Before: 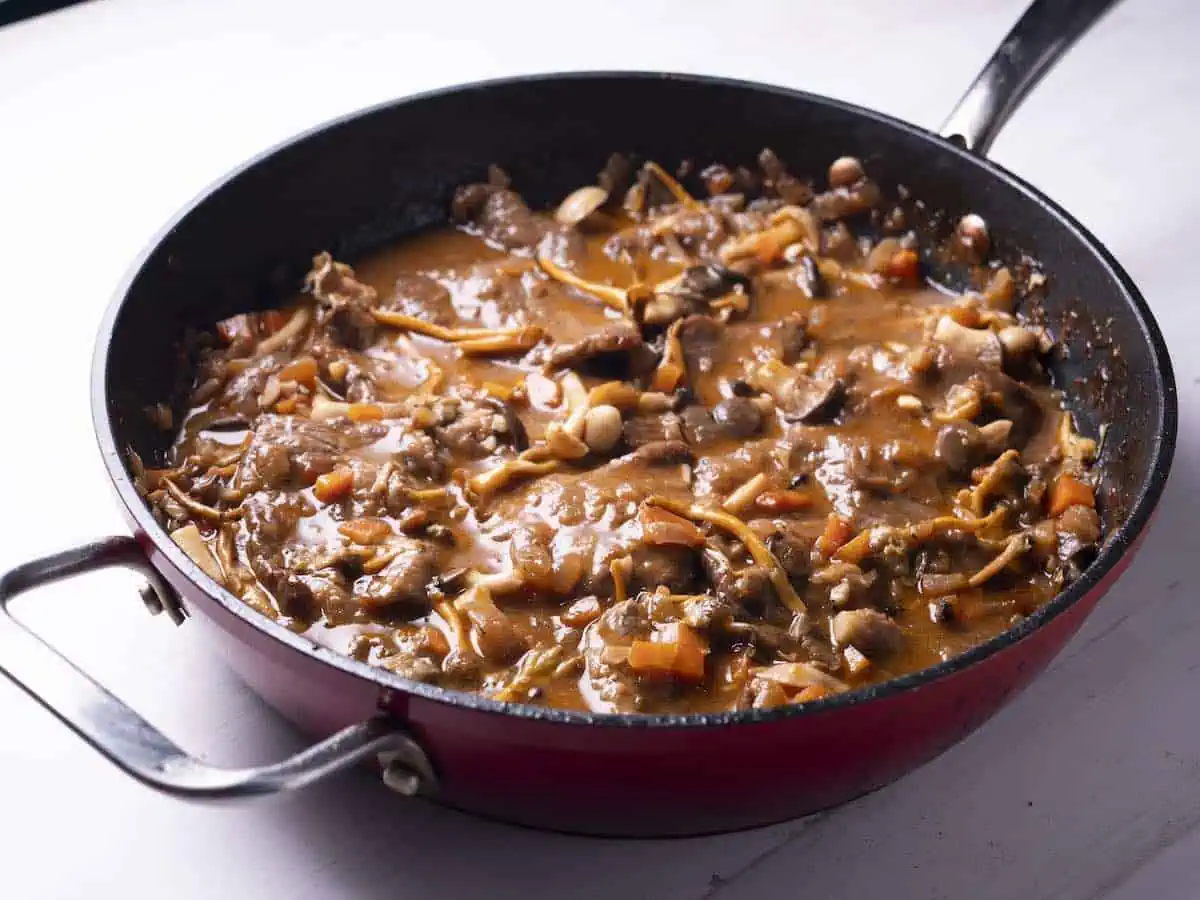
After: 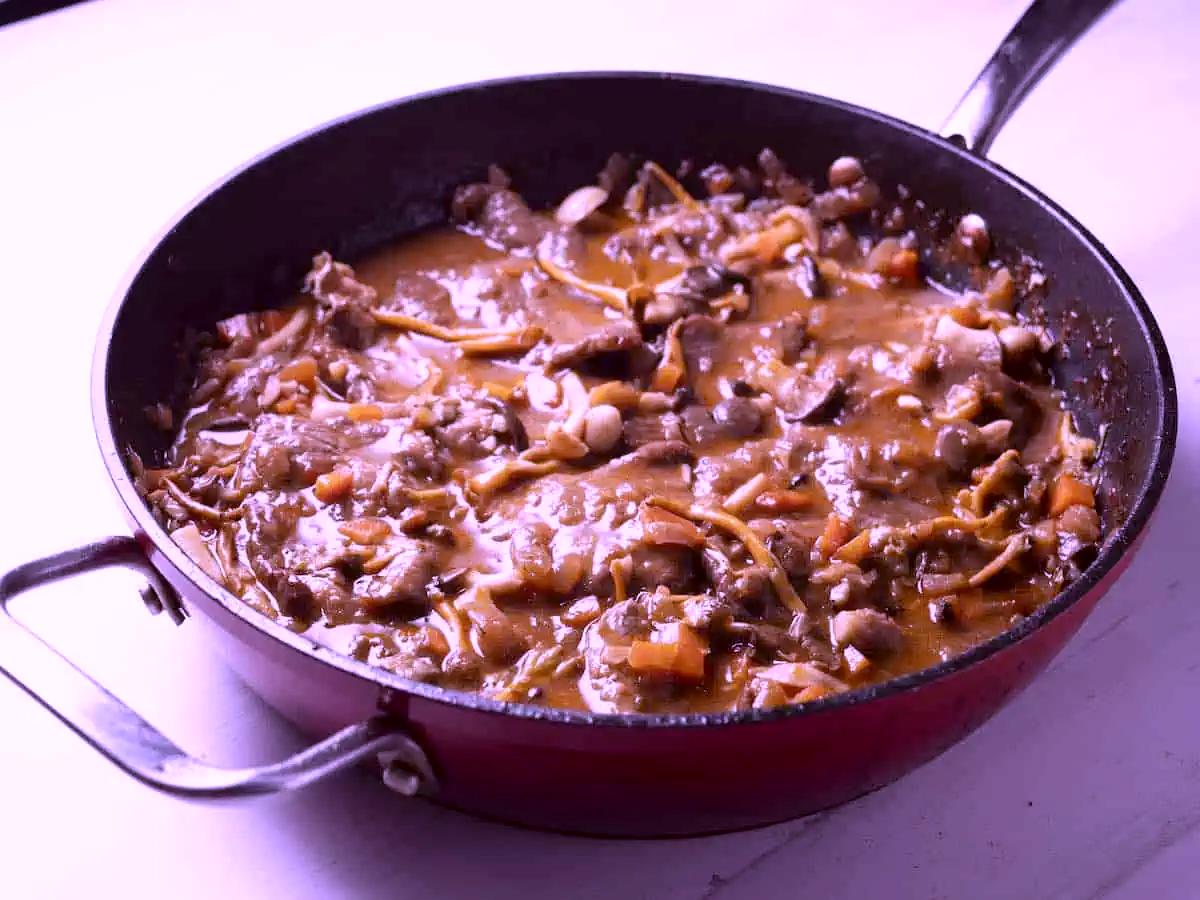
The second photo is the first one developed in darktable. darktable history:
white balance: red 0.98, blue 1.61
color correction: highlights a* 10.21, highlights b* 9.79, shadows a* 8.61, shadows b* 7.88, saturation 0.8
